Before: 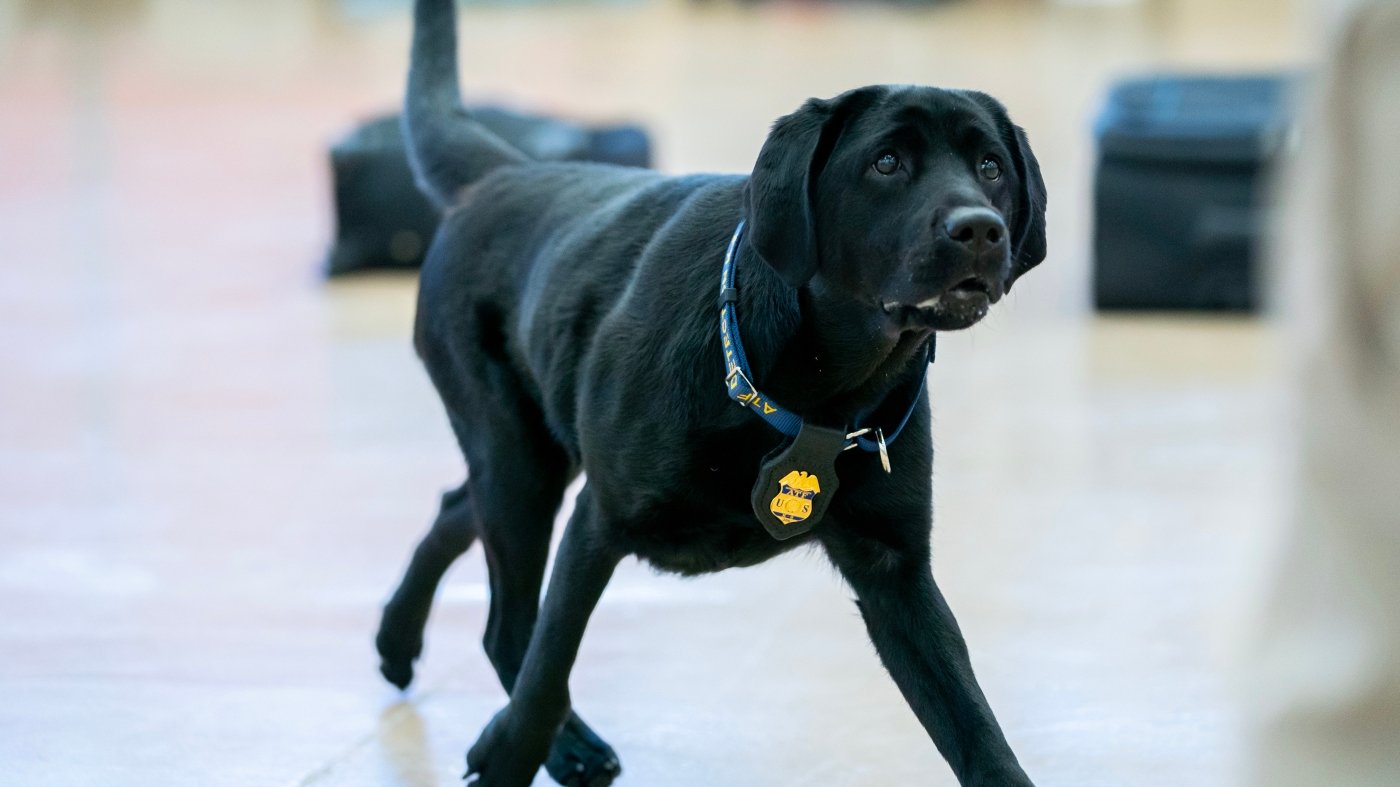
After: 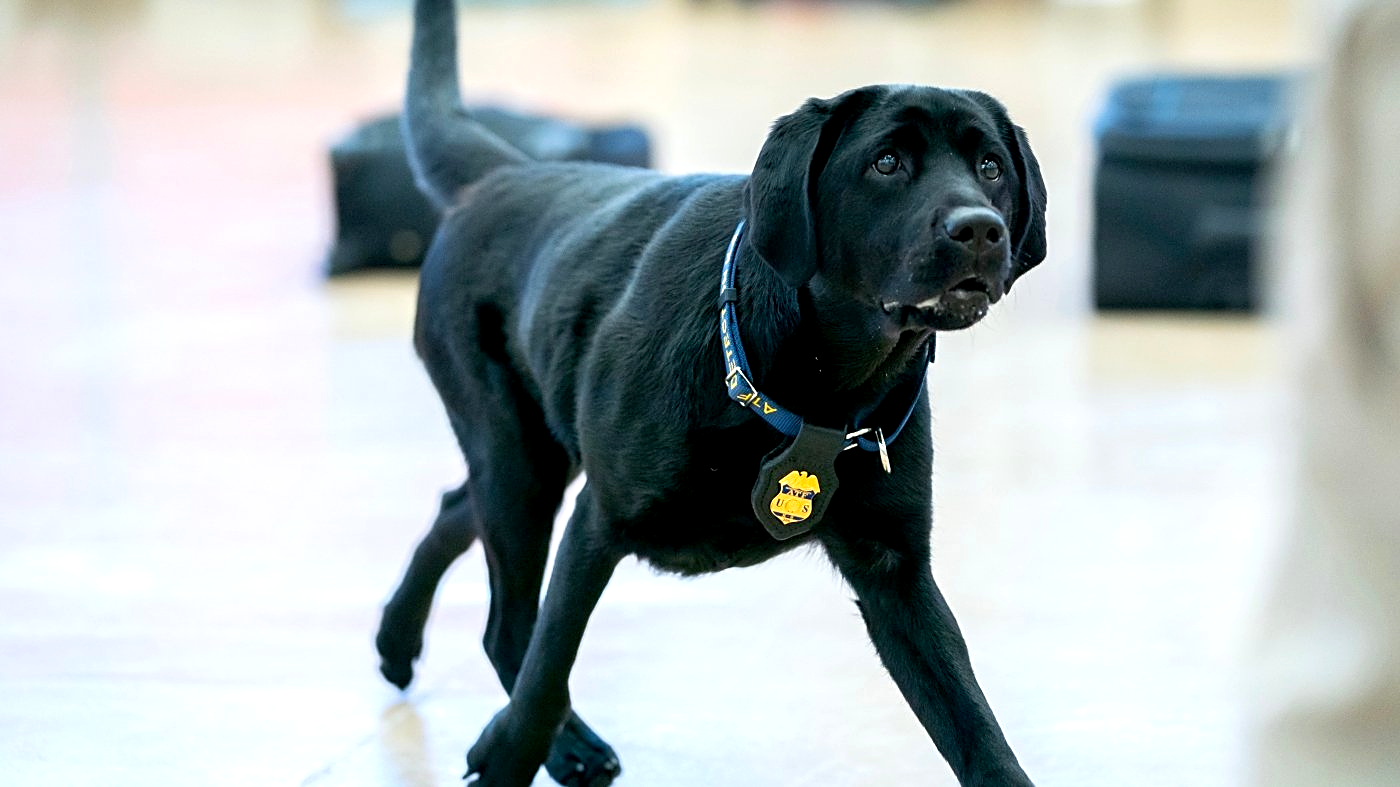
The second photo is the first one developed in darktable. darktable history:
exposure: black level correction 0.003, exposure 0.382 EV, compensate highlight preservation false
sharpen: on, module defaults
